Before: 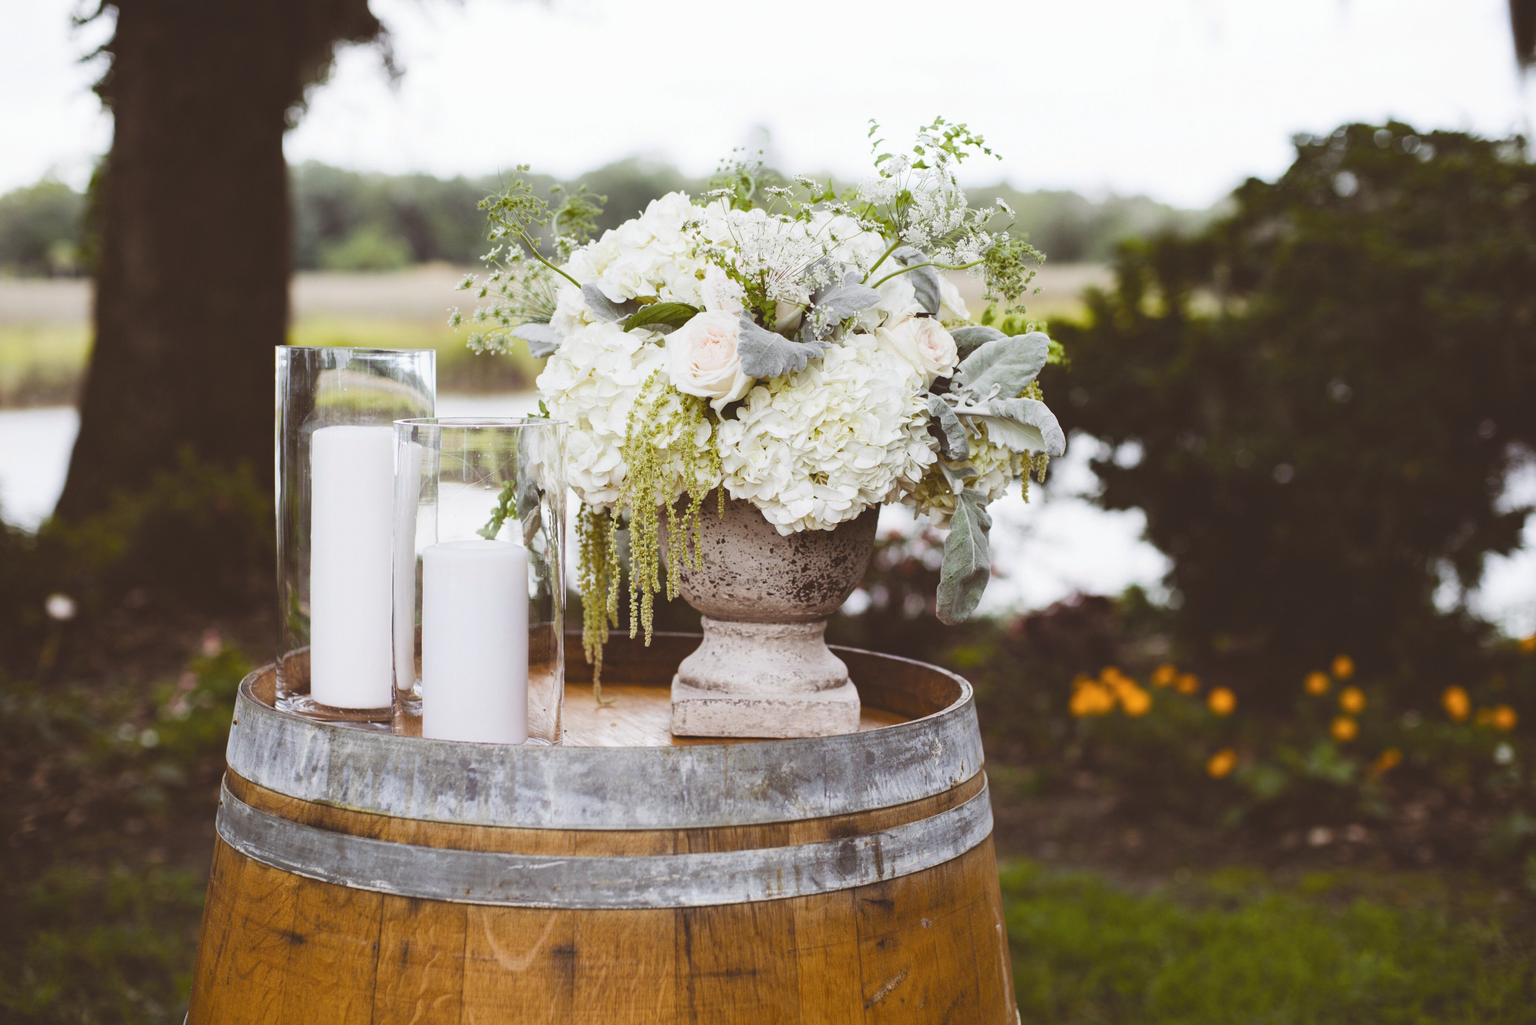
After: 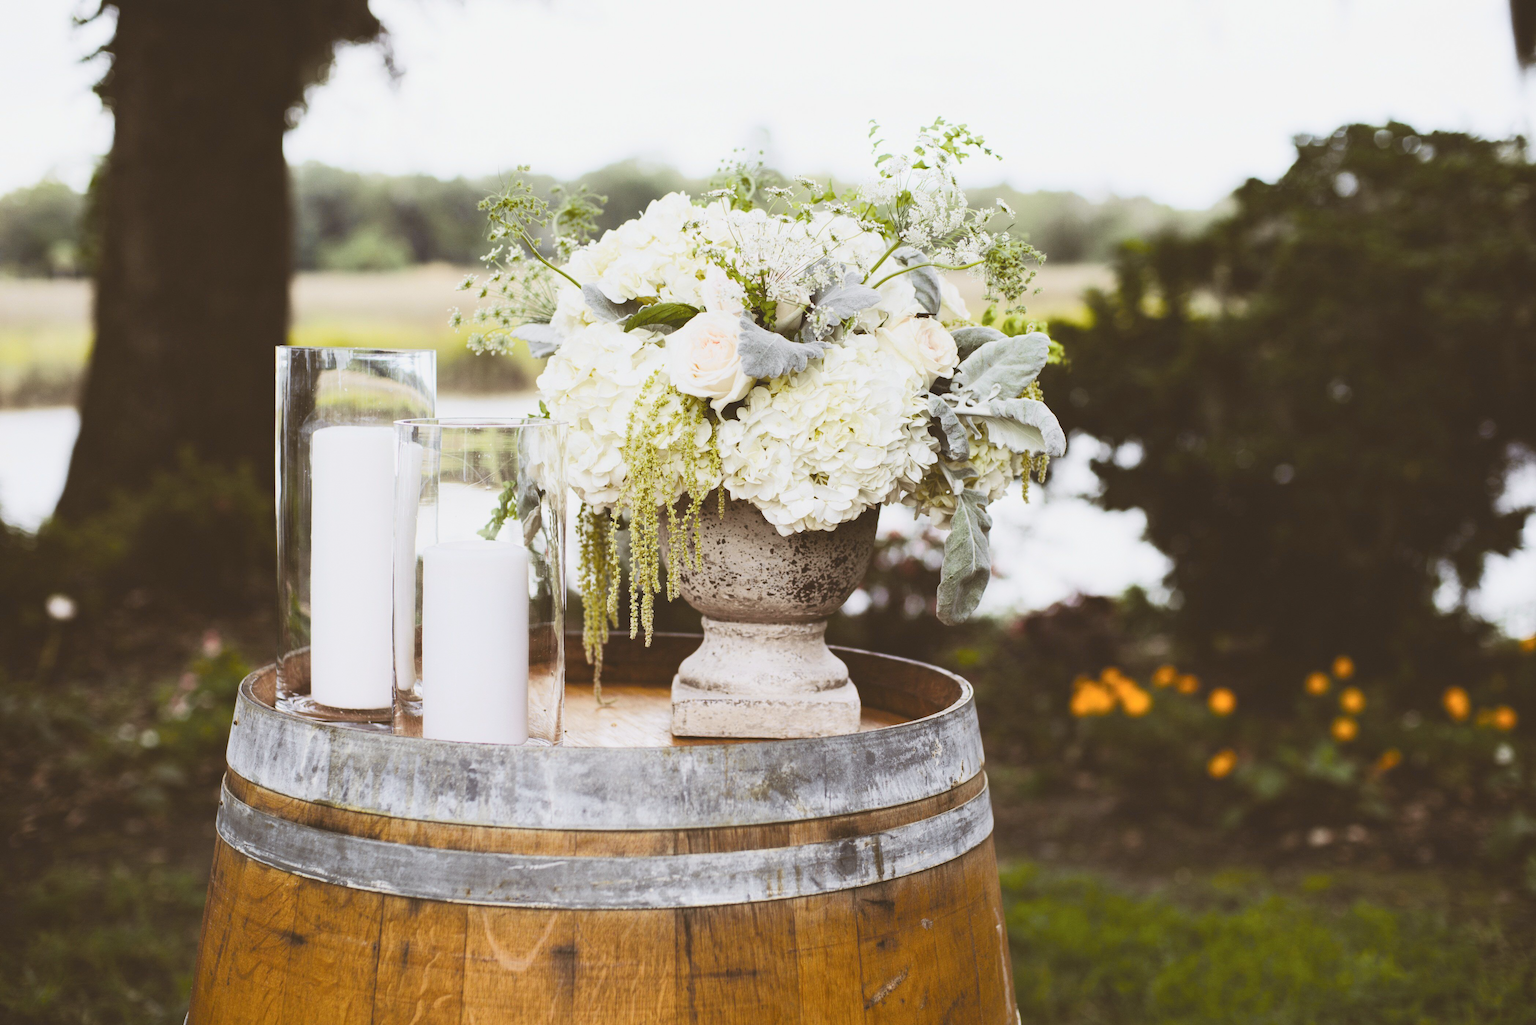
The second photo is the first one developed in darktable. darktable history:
tone curve: curves: ch0 [(0, 0.038) (0.193, 0.212) (0.461, 0.502) (0.634, 0.709) (0.852, 0.89) (1, 0.967)]; ch1 [(0, 0) (0.35, 0.356) (0.45, 0.453) (0.504, 0.503) (0.532, 0.524) (0.558, 0.555) (0.735, 0.762) (1, 1)]; ch2 [(0, 0) (0.281, 0.266) (0.456, 0.469) (0.5, 0.5) (0.533, 0.545) (0.606, 0.598) (0.646, 0.654) (1, 1)], color space Lab, independent channels, preserve colors none
